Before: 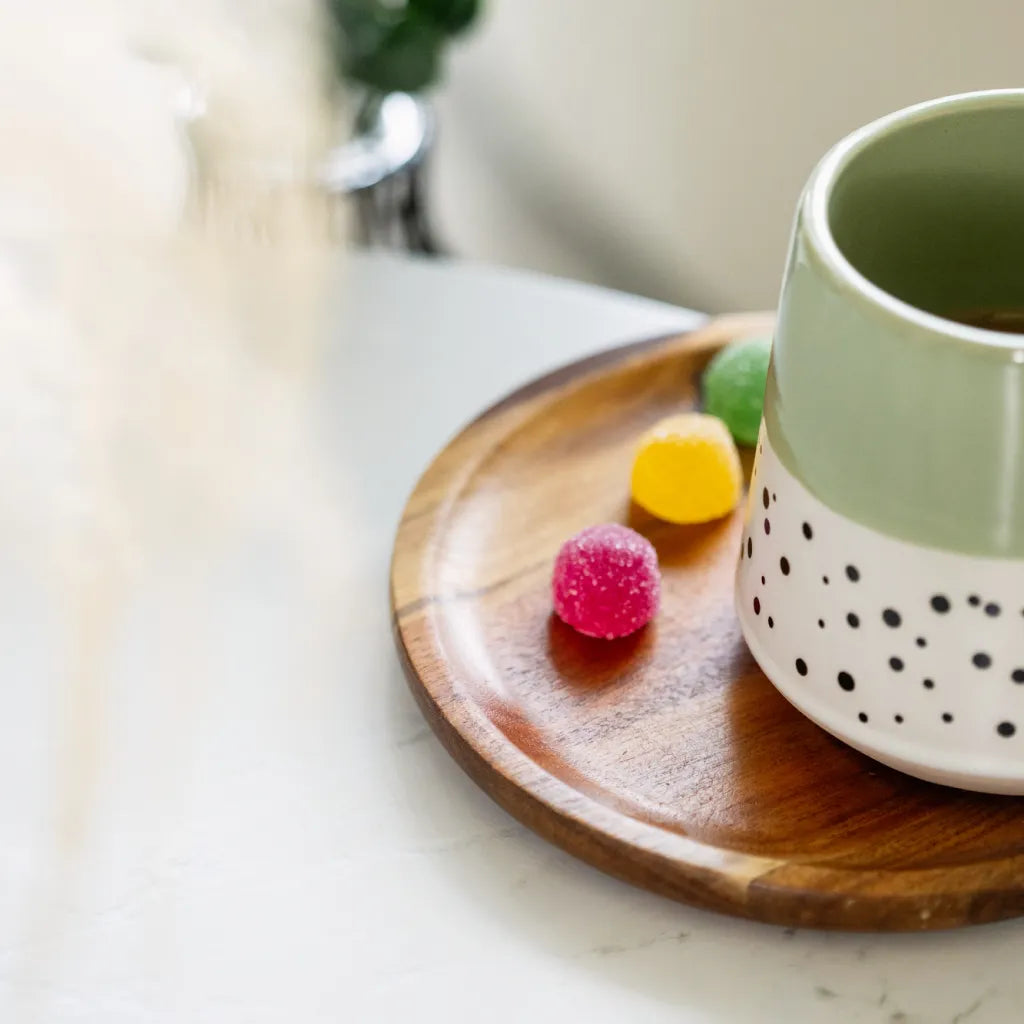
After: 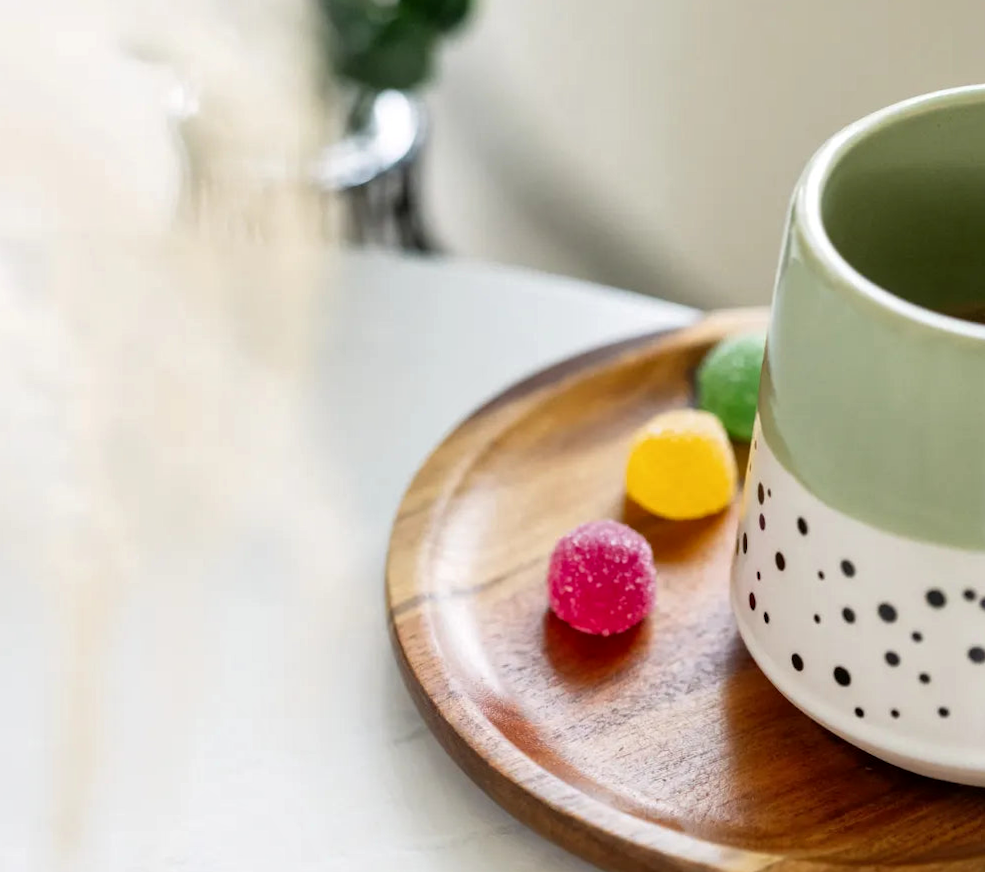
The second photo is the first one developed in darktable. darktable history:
crop and rotate: angle 0.341°, left 0.219%, right 2.981%, bottom 14.275%
local contrast: mode bilateral grid, contrast 19, coarseness 51, detail 120%, midtone range 0.2
